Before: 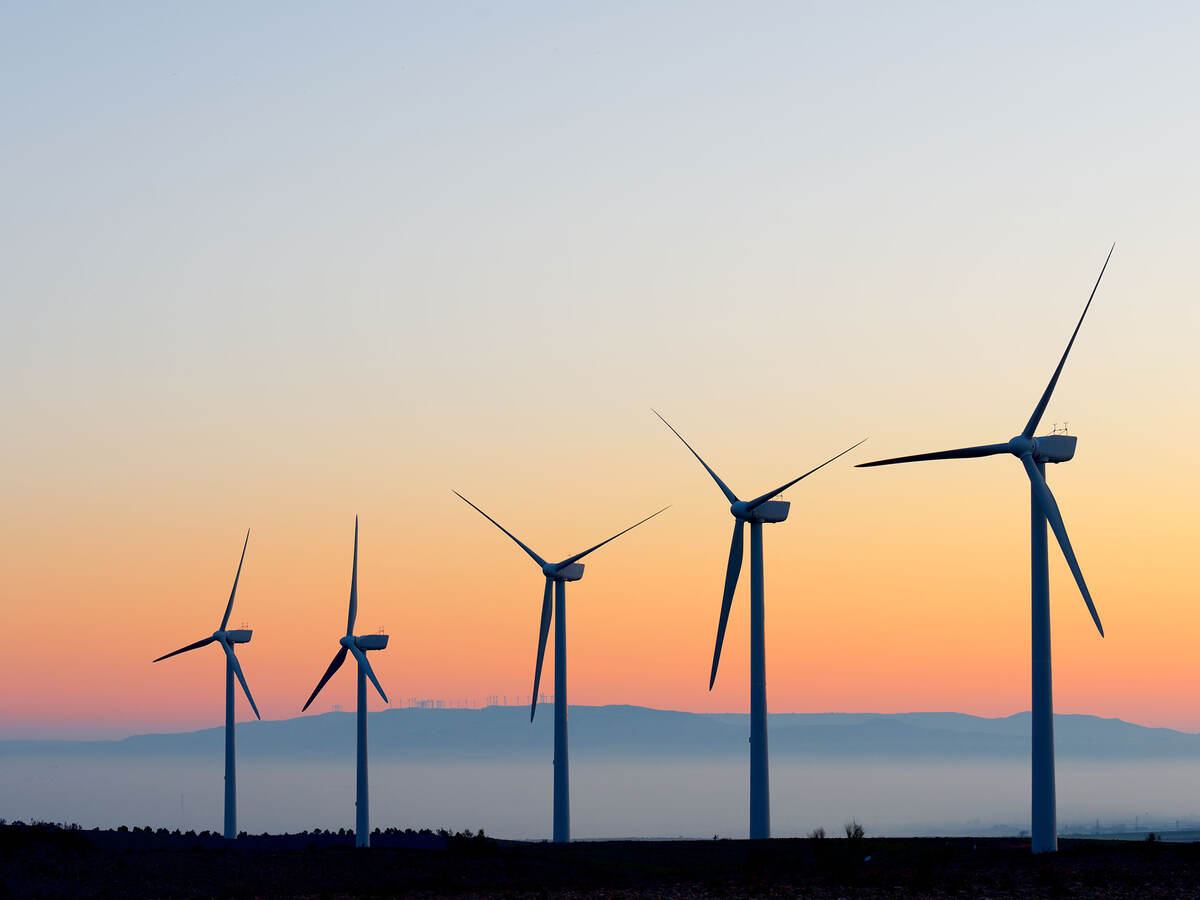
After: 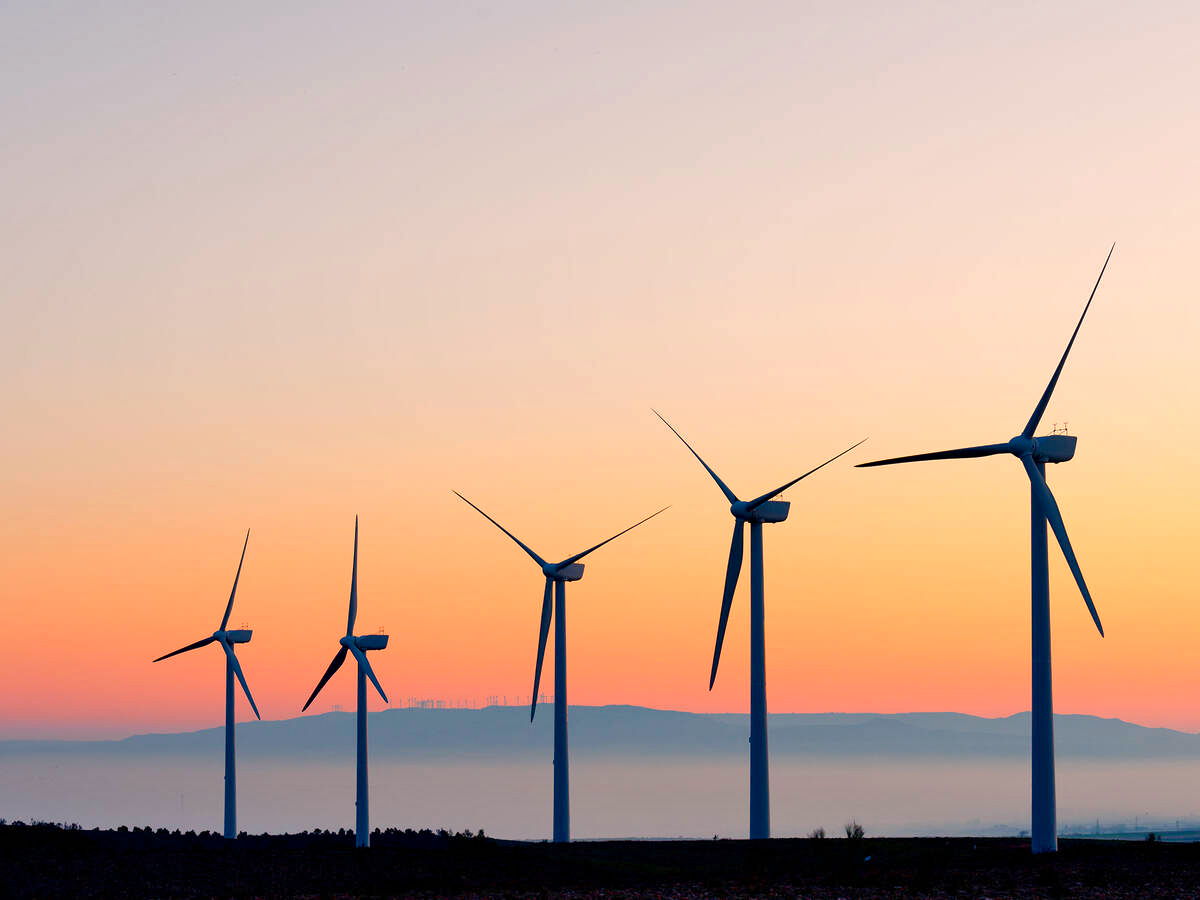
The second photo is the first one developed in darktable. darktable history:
shadows and highlights: shadows 52.34, highlights -28.23, soften with gaussian
color balance rgb: perceptual saturation grading › global saturation 20%, perceptual saturation grading › highlights -25%, perceptual saturation grading › shadows 50%
white balance: red 1.127, blue 0.943
